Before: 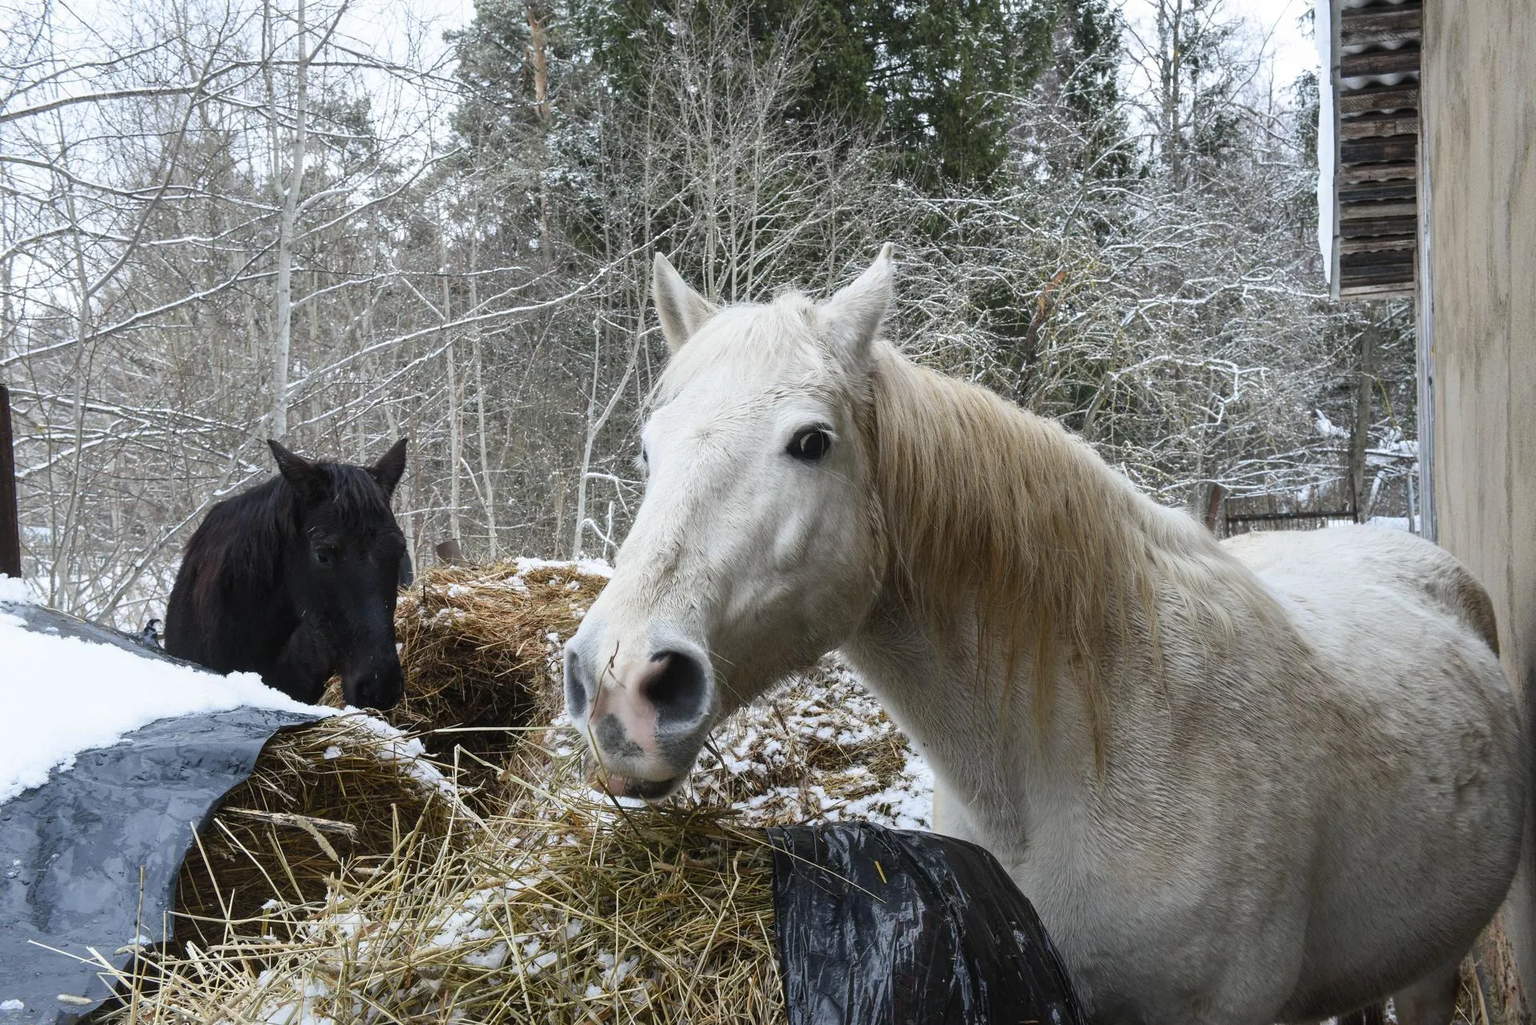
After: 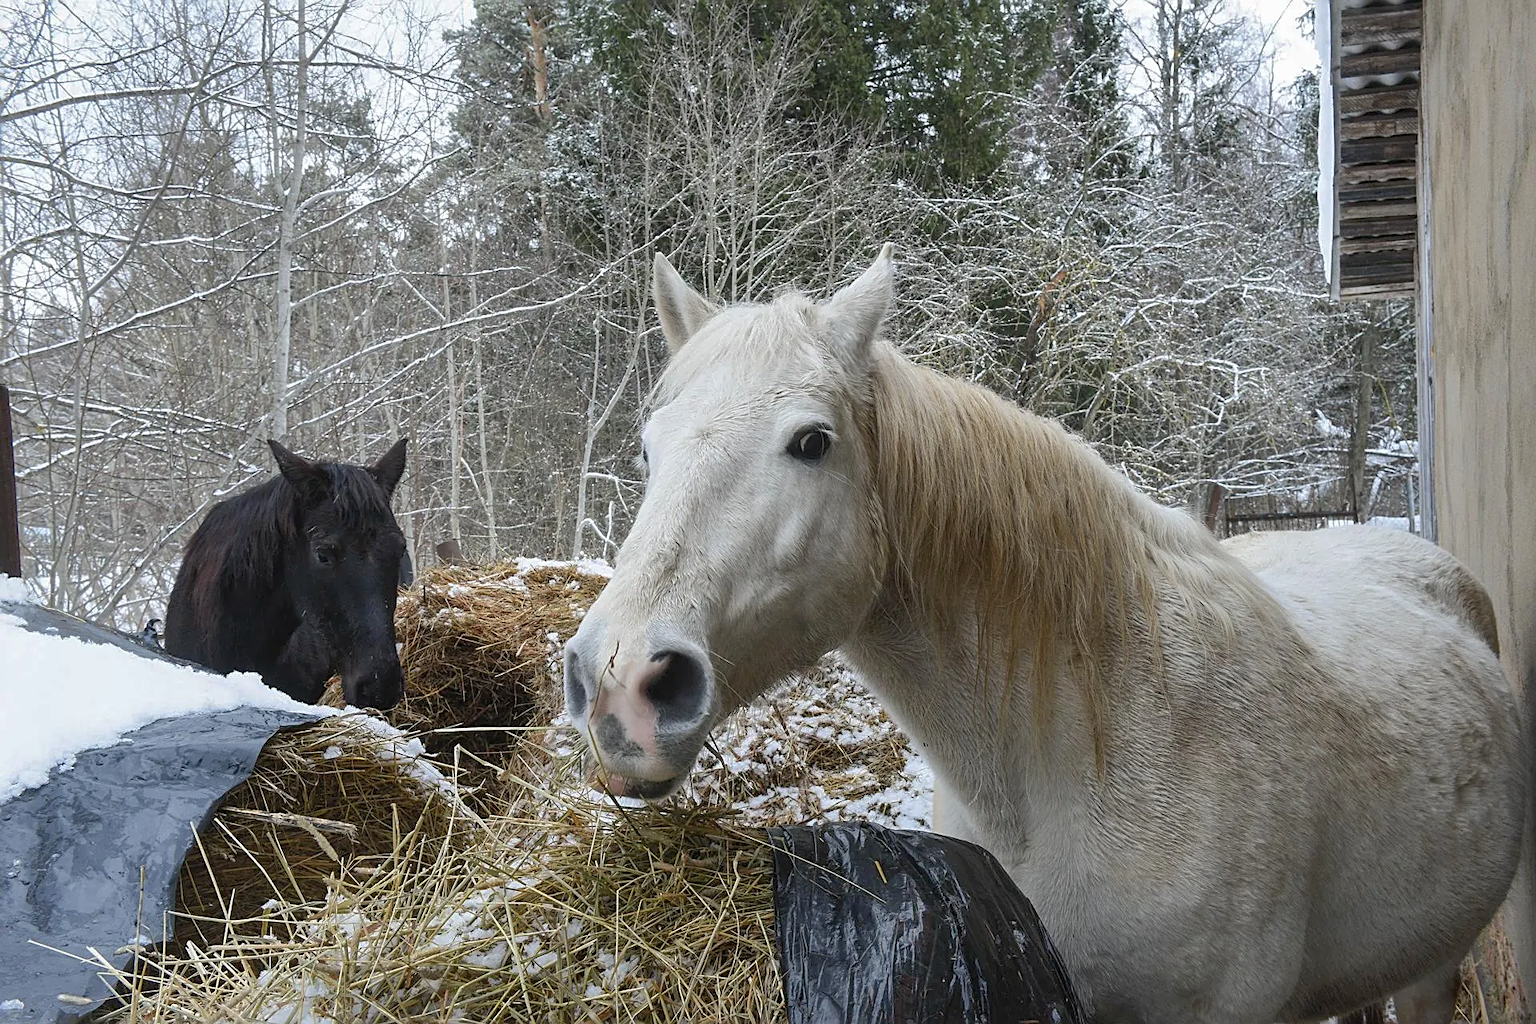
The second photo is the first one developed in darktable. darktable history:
tone equalizer: on, module defaults
sharpen: on, module defaults
shadows and highlights: highlights -60.08
